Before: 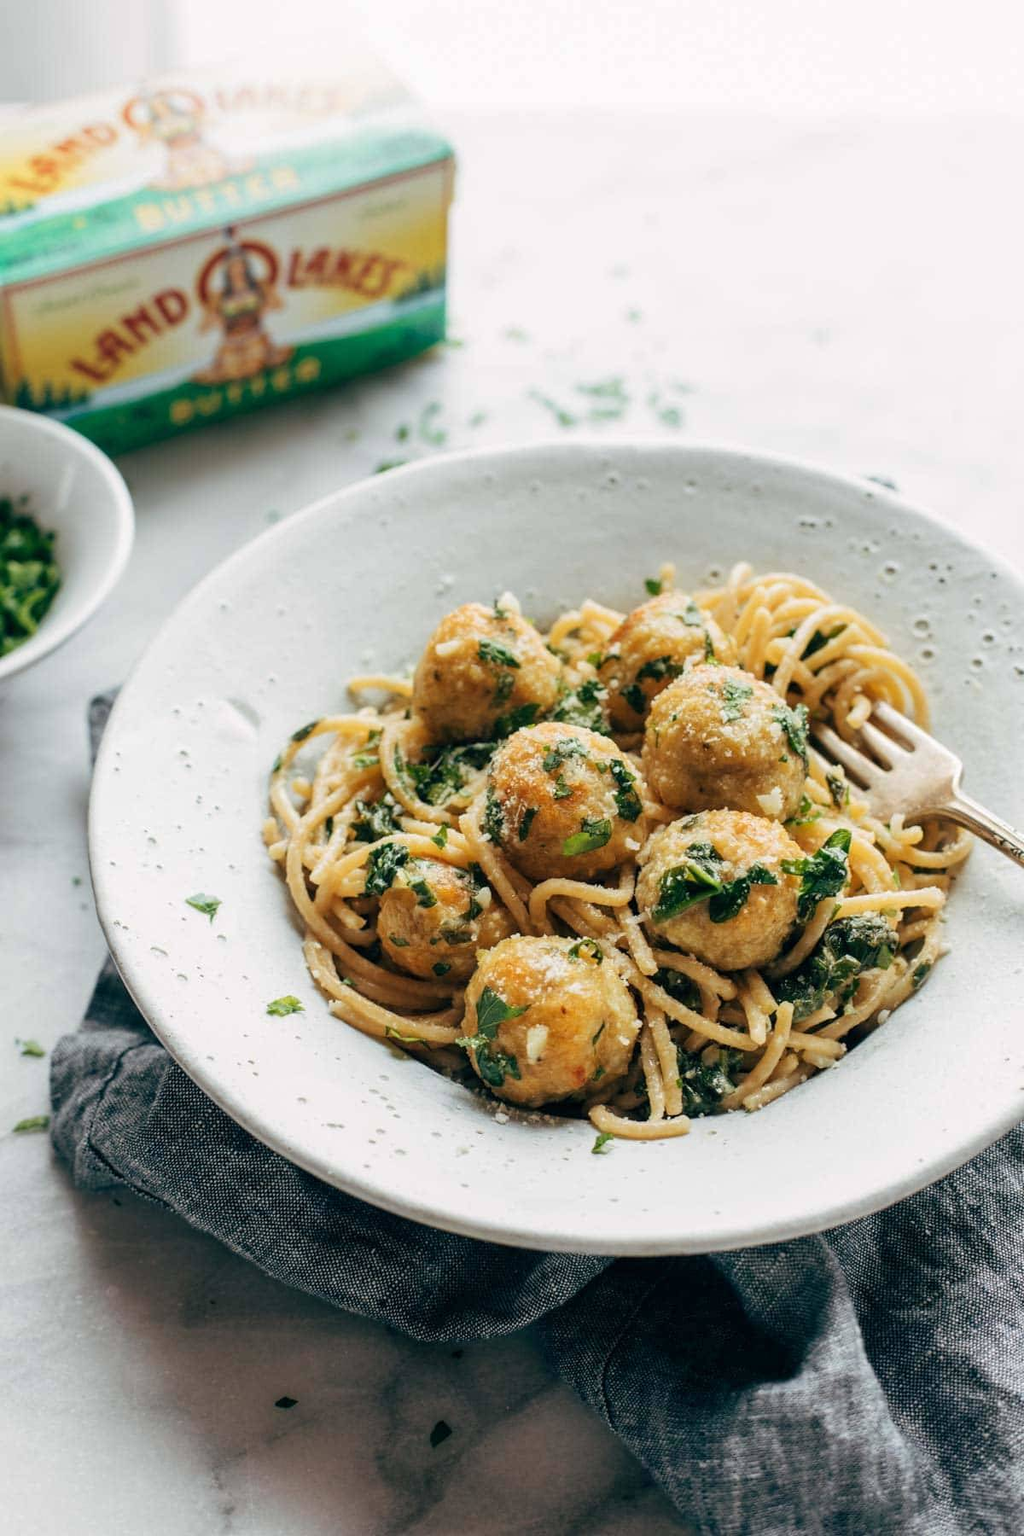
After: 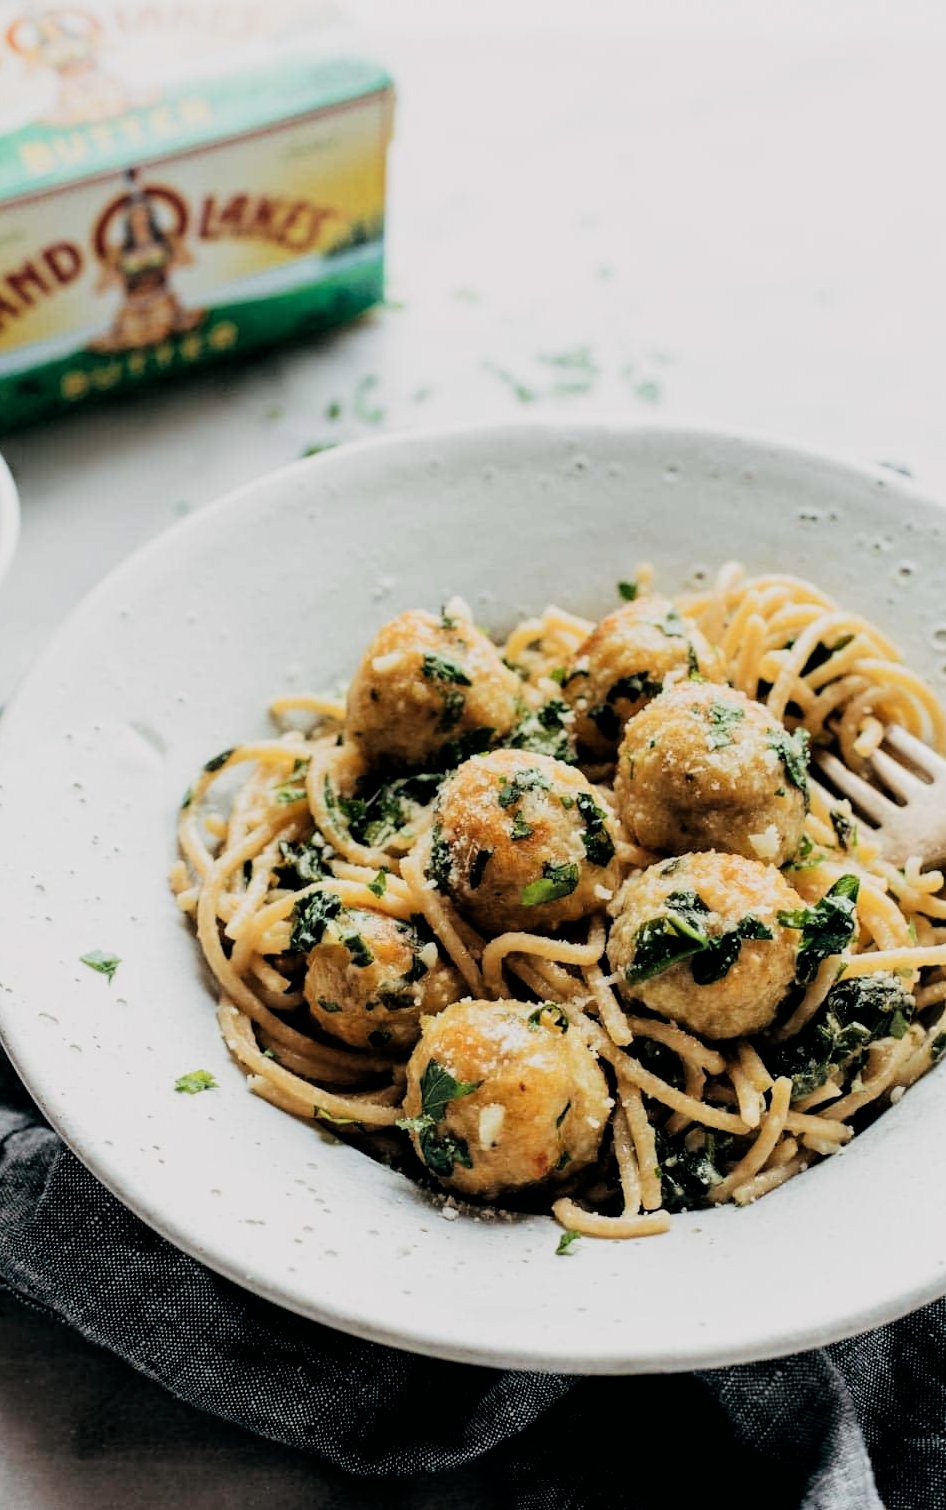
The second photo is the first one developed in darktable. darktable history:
filmic rgb: black relative exposure -5.11 EV, white relative exposure 3.99 EV, hardness 2.88, contrast 1.412, highlights saturation mix -31.23%
crop: left 11.563%, top 5.417%, right 9.598%, bottom 10.642%
exposure: exposure -0.042 EV, compensate highlight preservation false
